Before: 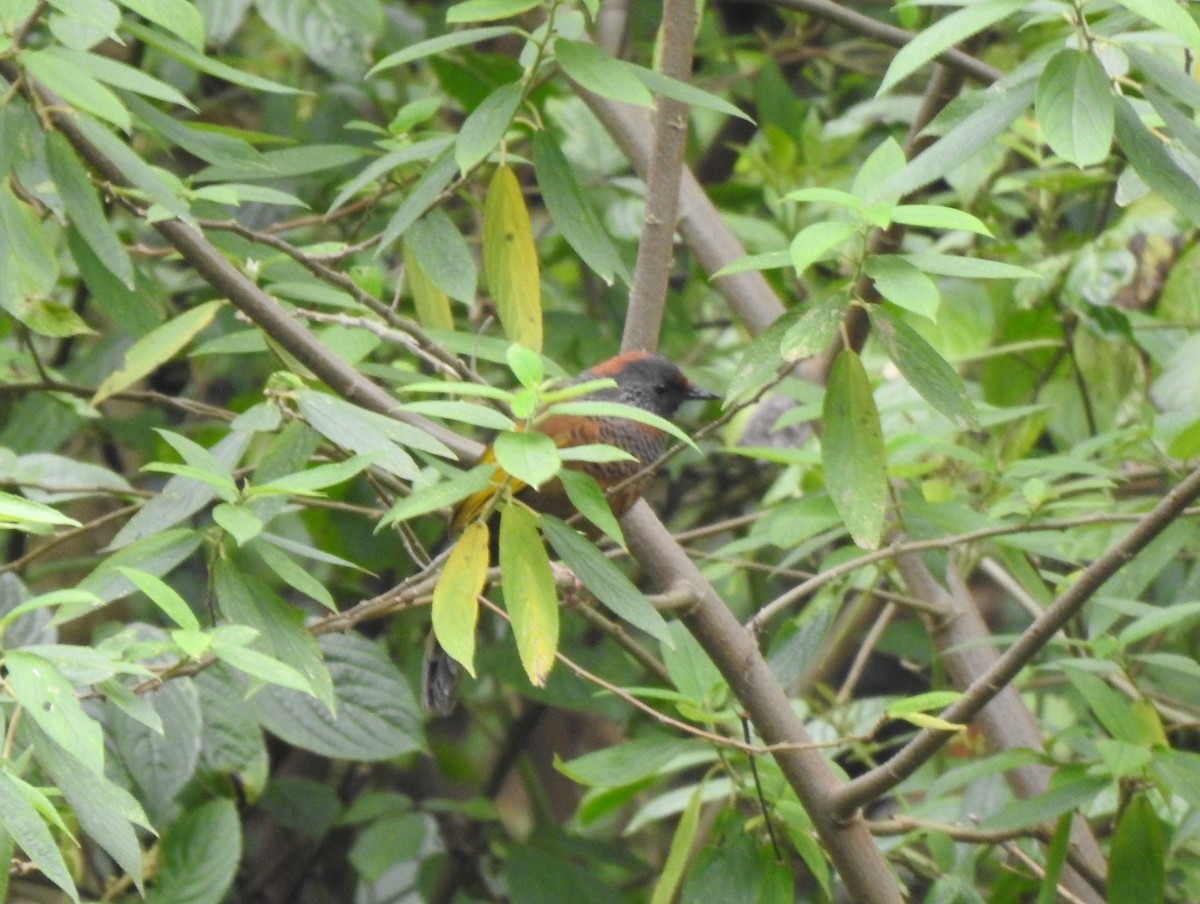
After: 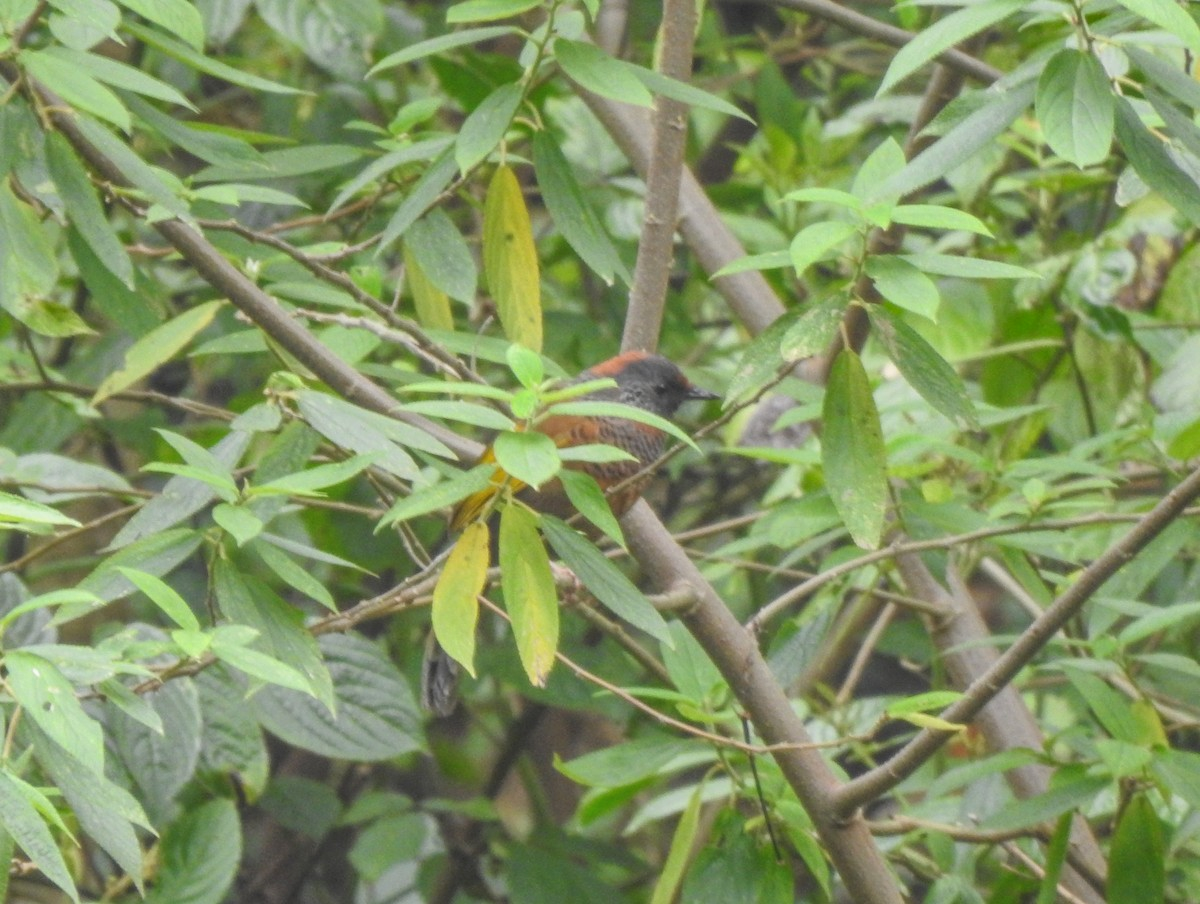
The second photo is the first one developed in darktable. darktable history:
local contrast: highlights 71%, shadows 17%, midtone range 0.192
shadows and highlights: soften with gaussian
